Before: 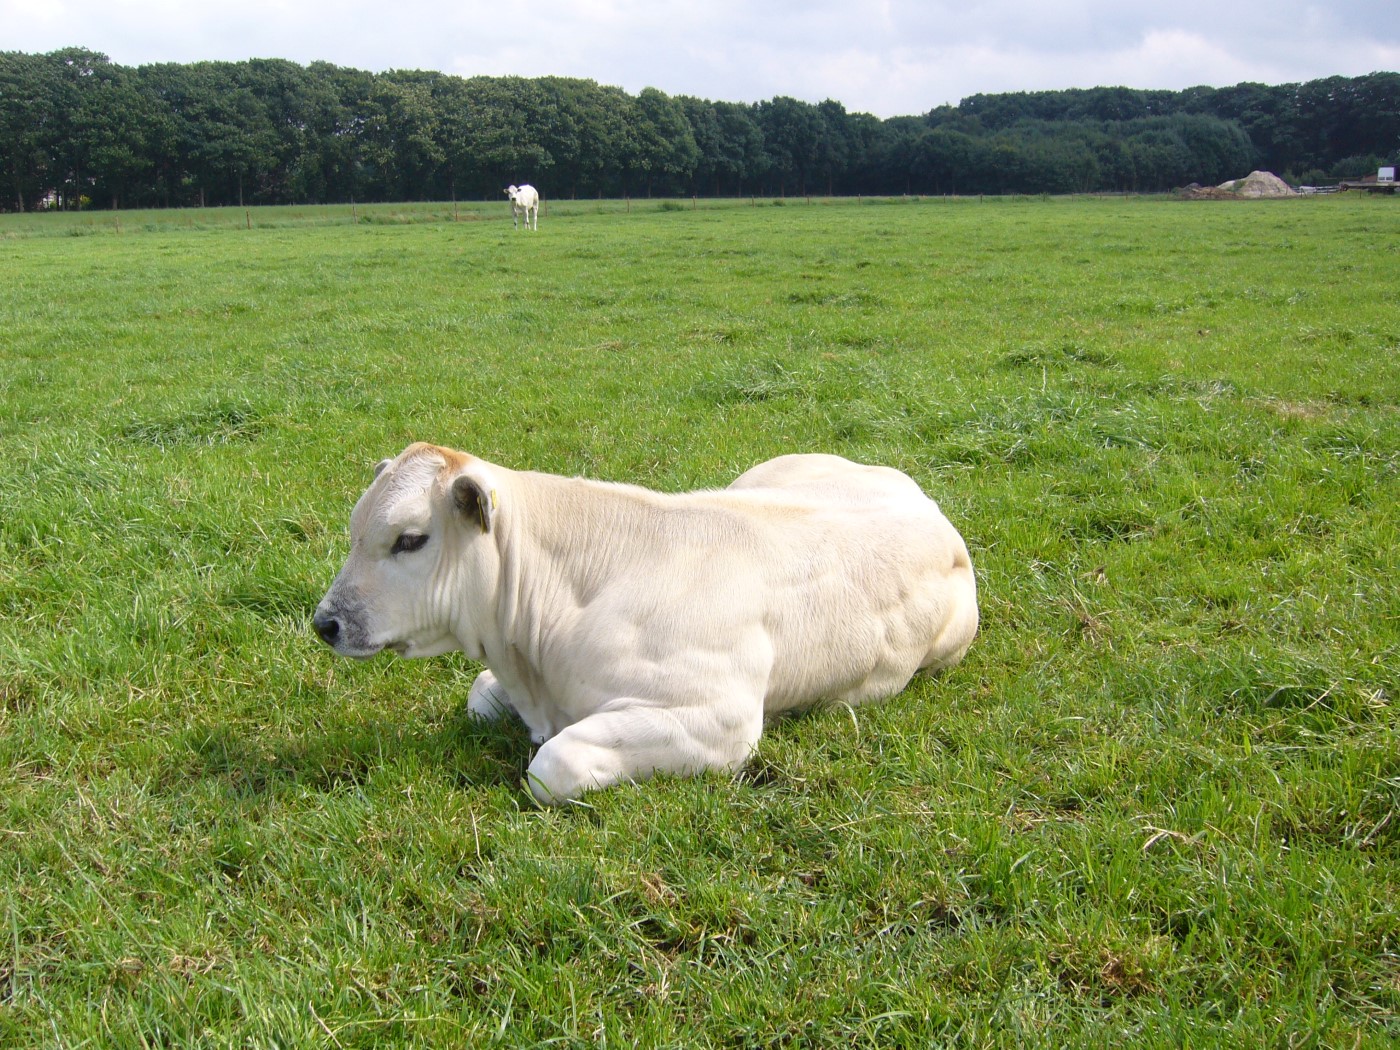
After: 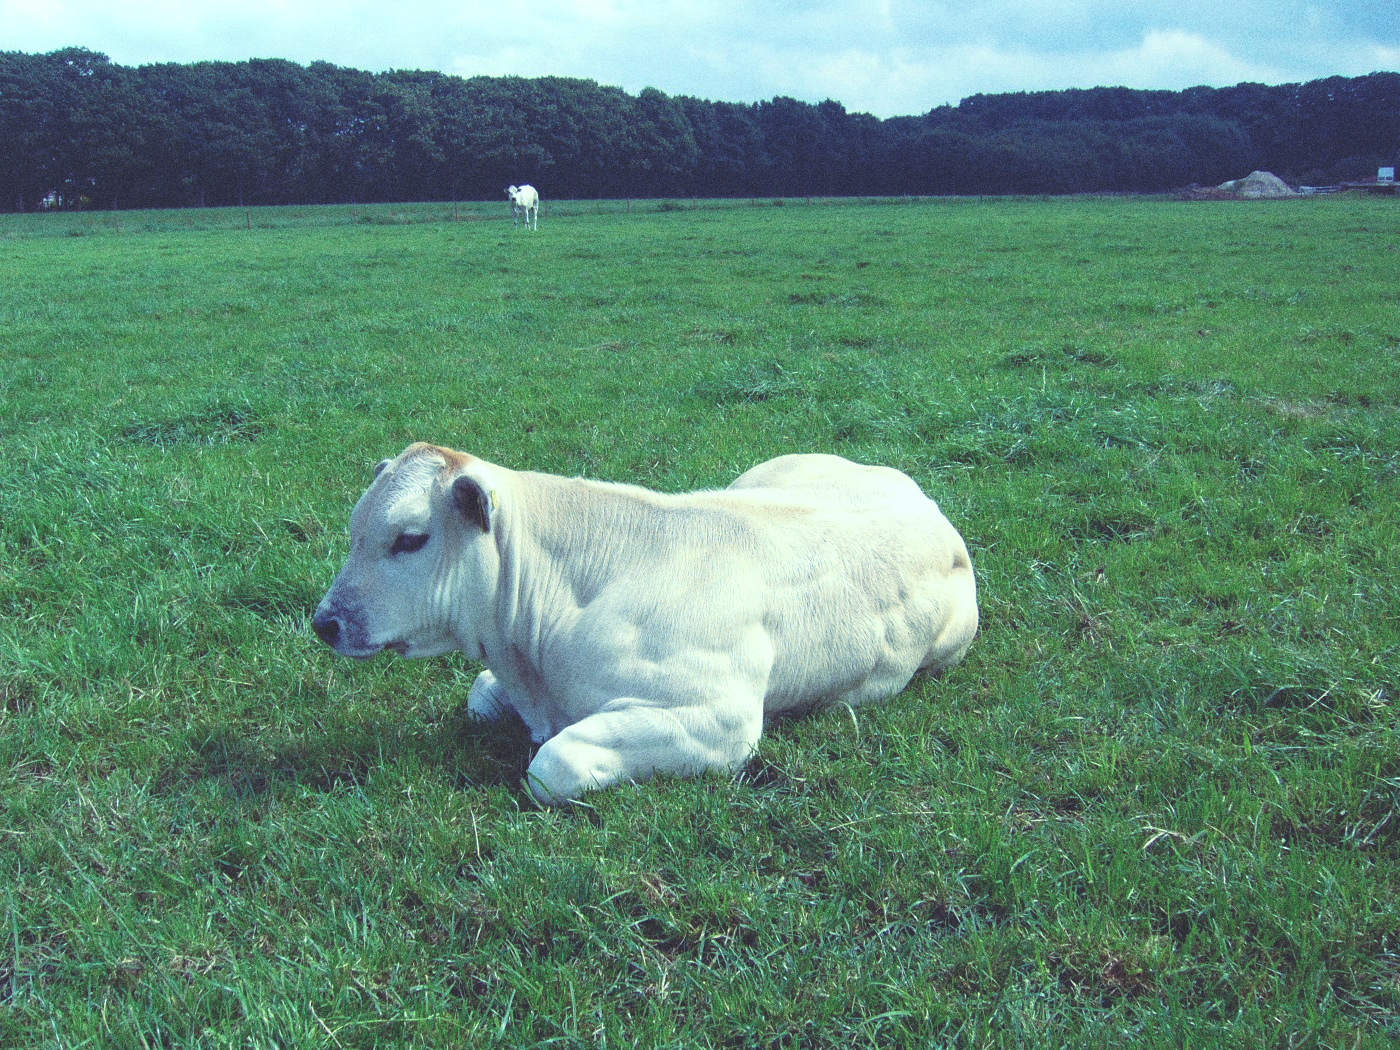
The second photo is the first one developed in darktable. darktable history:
tone equalizer: on, module defaults
grain: coarseness 0.09 ISO, strength 40%
rgb curve: curves: ch0 [(0, 0.186) (0.314, 0.284) (0.576, 0.466) (0.805, 0.691) (0.936, 0.886)]; ch1 [(0, 0.186) (0.314, 0.284) (0.581, 0.534) (0.771, 0.746) (0.936, 0.958)]; ch2 [(0, 0.216) (0.275, 0.39) (1, 1)], mode RGB, independent channels, compensate middle gray true, preserve colors none
